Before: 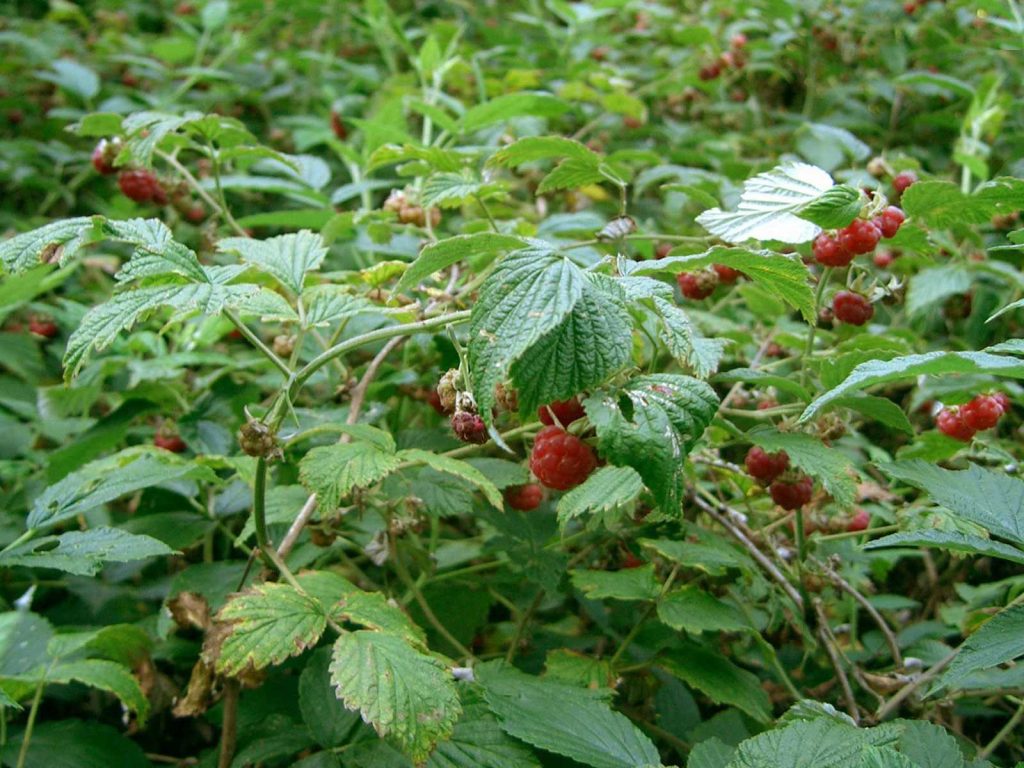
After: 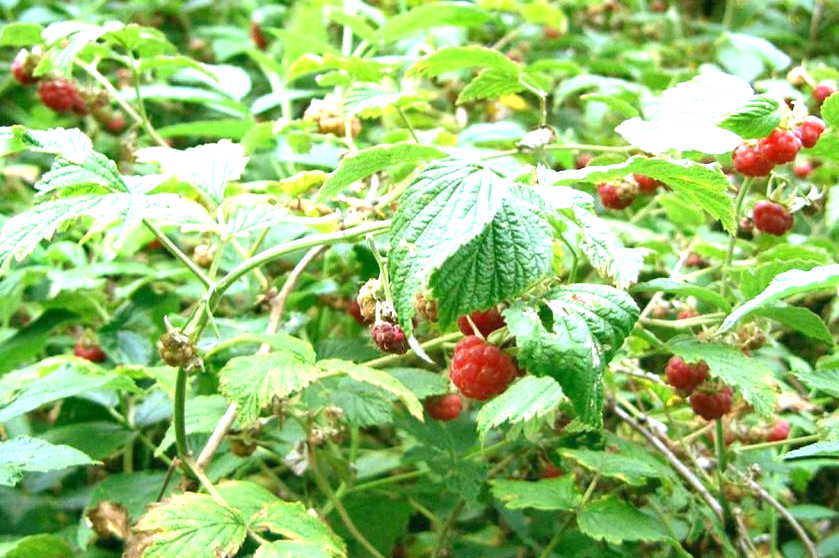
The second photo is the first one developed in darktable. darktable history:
crop: left 7.856%, top 11.836%, right 10.12%, bottom 15.387%
shadows and highlights: shadows 4.1, highlights -17.6, soften with gaussian
exposure: black level correction 0, exposure 1.45 EV, compensate exposure bias true, compensate highlight preservation false
